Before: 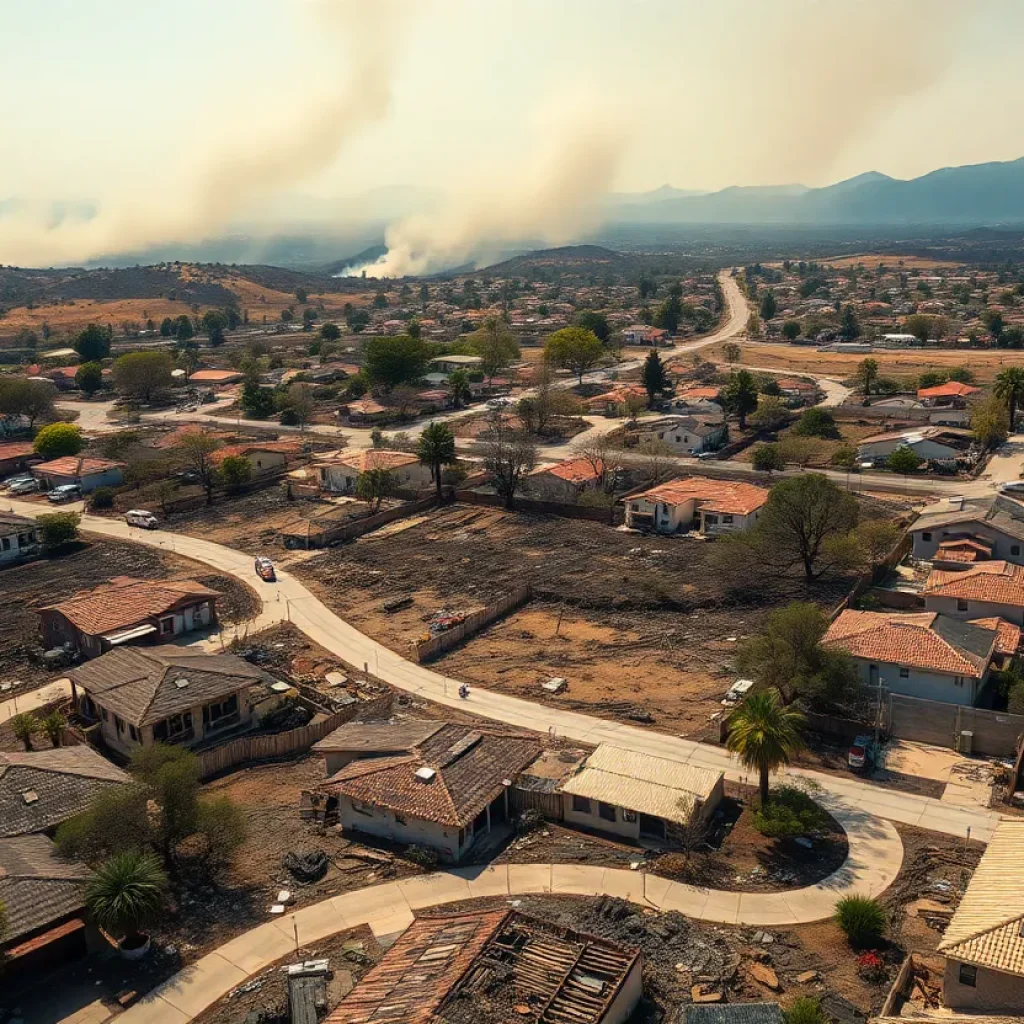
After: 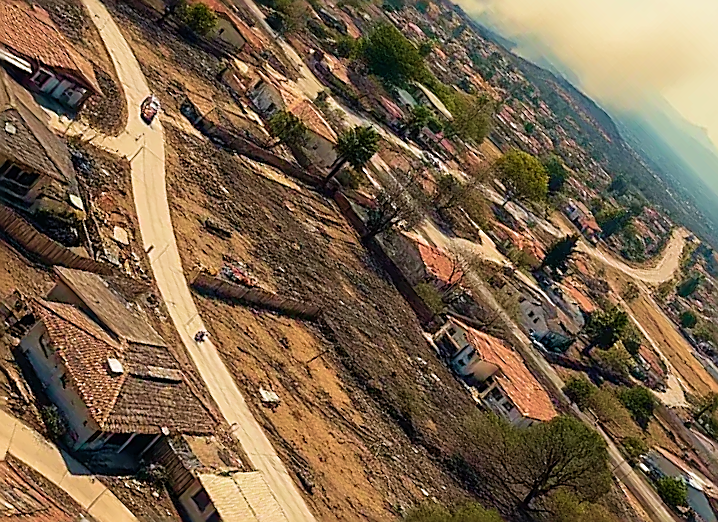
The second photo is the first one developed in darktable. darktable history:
crop and rotate: angle -45.82°, top 16.076%, right 0.841%, bottom 11.741%
sharpen: radius 1.724, amount 1.304
tone curve: curves: ch0 [(0, 0) (0.07, 0.052) (0.23, 0.254) (0.486, 0.53) (0.822, 0.825) (0.994, 0.955)]; ch1 [(0, 0) (0.226, 0.261) (0.379, 0.442) (0.469, 0.472) (0.495, 0.495) (0.514, 0.504) (0.561, 0.568) (0.59, 0.612) (1, 1)]; ch2 [(0, 0) (0.269, 0.299) (0.459, 0.441) (0.498, 0.499) (0.523, 0.52) (0.586, 0.569) (0.635, 0.617) (0.659, 0.681) (0.718, 0.764) (1, 1)], preserve colors none
velvia: strength 56.64%
